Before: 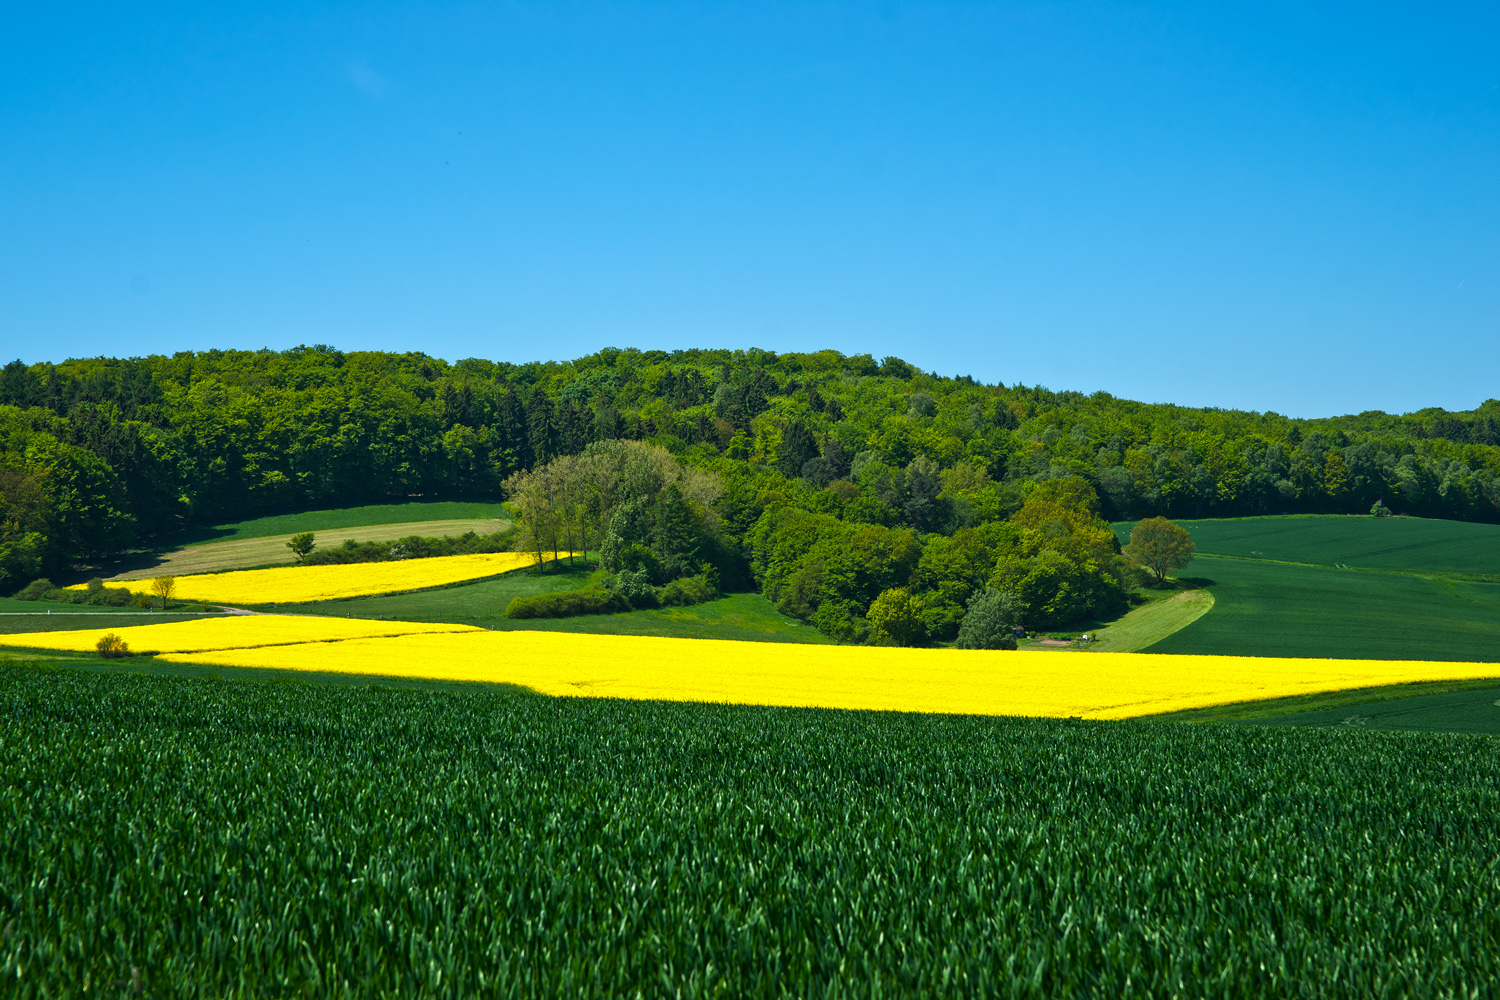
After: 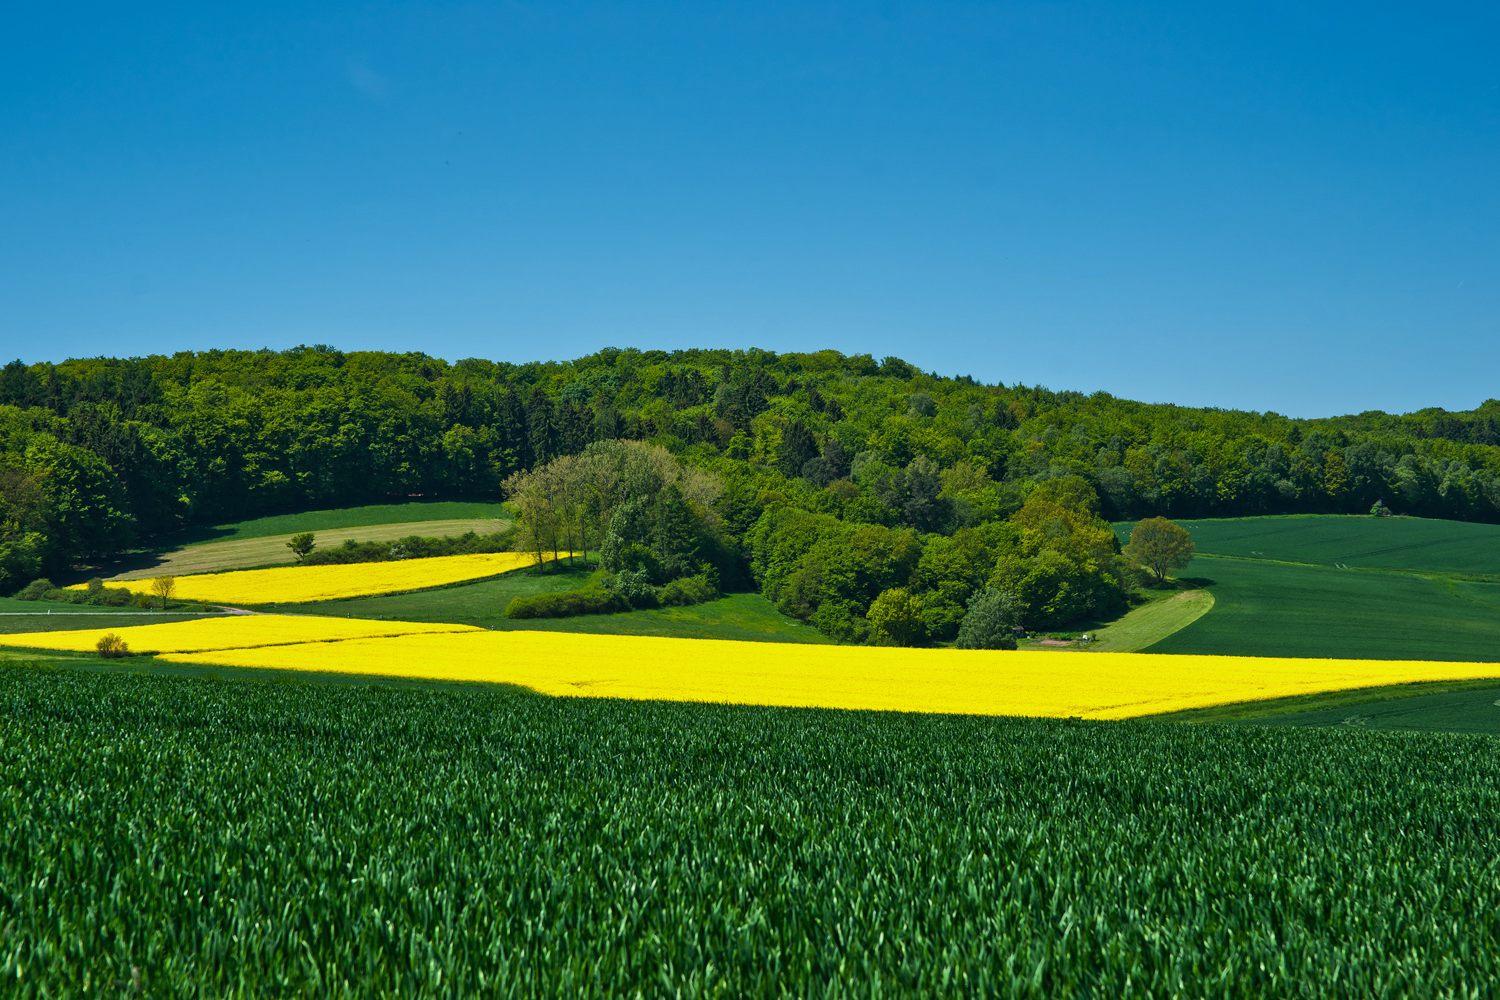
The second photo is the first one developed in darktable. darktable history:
graduated density: rotation -0.352°, offset 57.64
shadows and highlights: soften with gaussian
